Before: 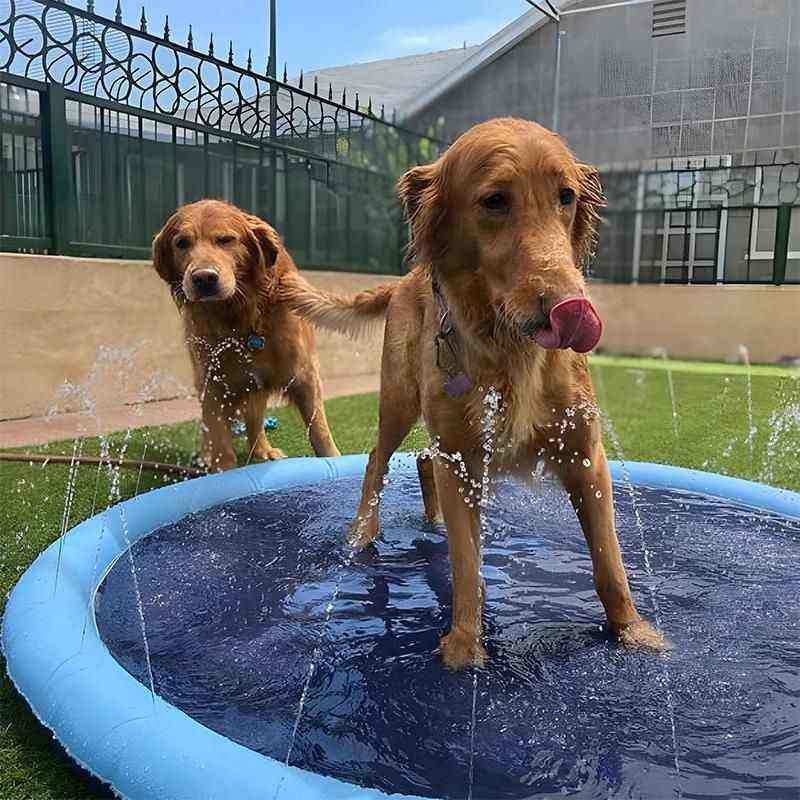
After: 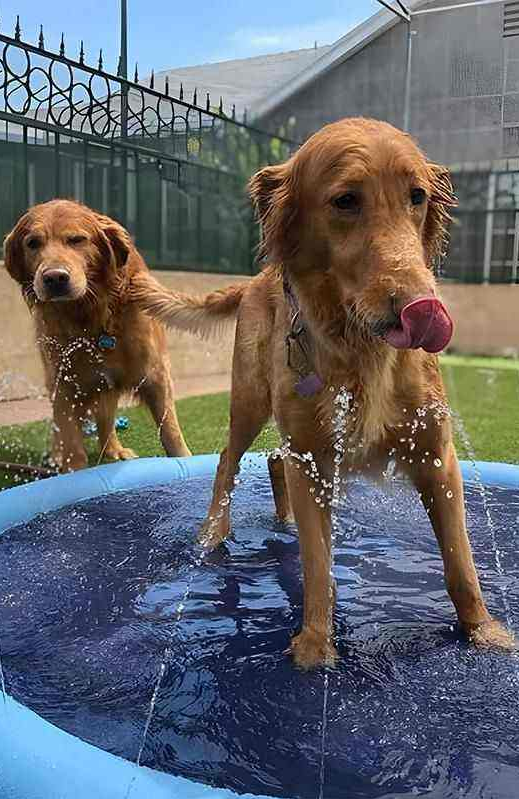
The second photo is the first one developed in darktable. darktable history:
crop and rotate: left 18.737%, right 16.266%
